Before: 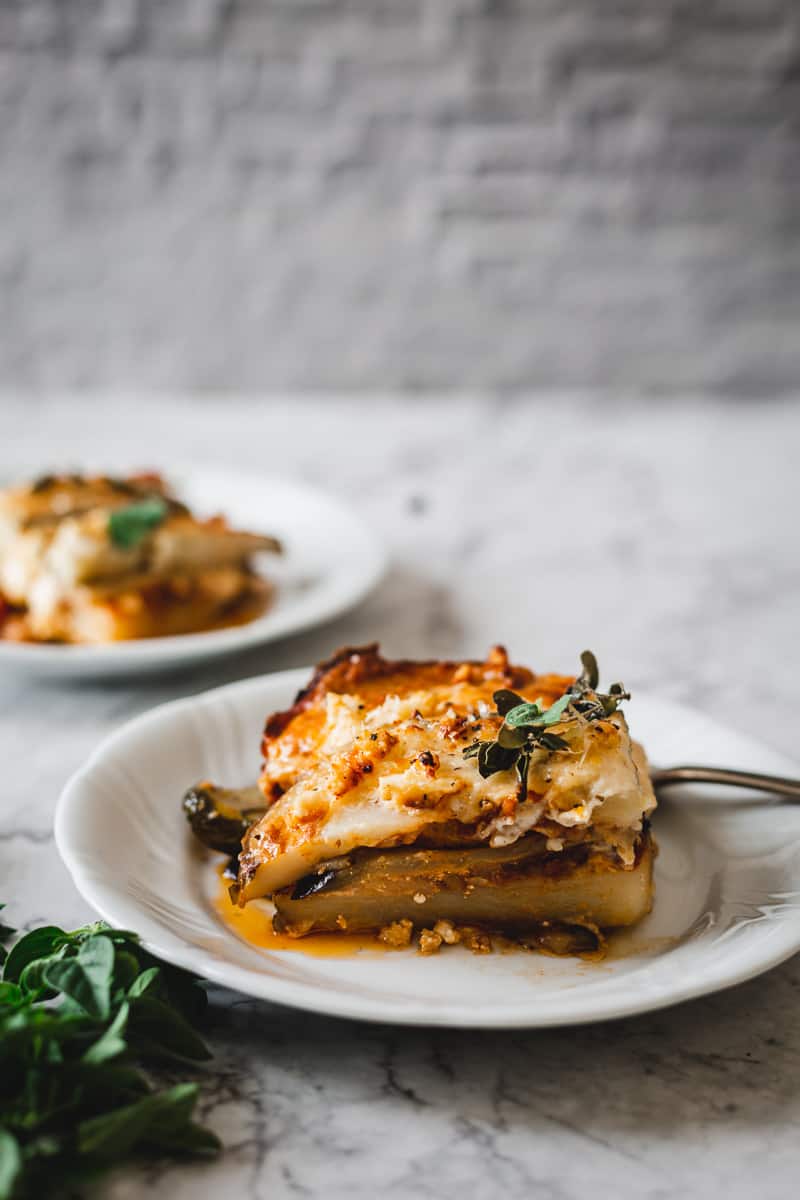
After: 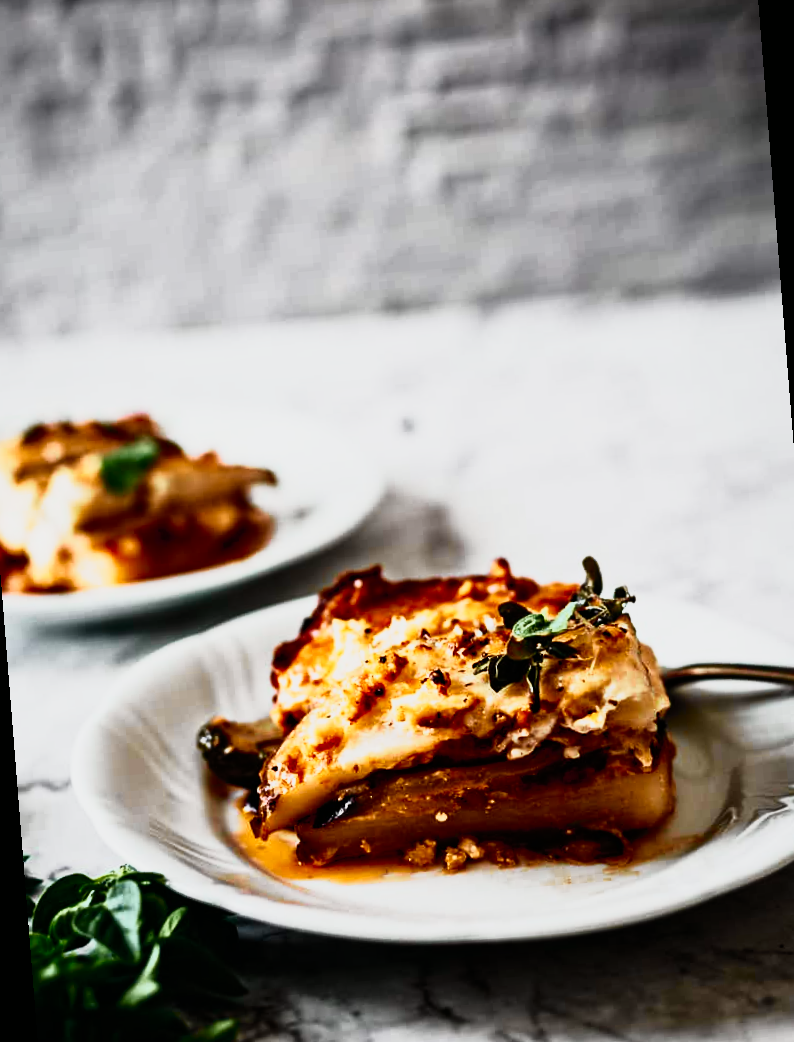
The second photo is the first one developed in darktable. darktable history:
sigmoid: skew -0.2, preserve hue 0%, red attenuation 0.1, red rotation 0.035, green attenuation 0.1, green rotation -0.017, blue attenuation 0.15, blue rotation -0.052, base primaries Rec2020
exposure: exposure 0.3 EV, compensate highlight preservation false
tone curve: curves: ch0 [(0, 0) (0.046, 0.031) (0.163, 0.114) (0.391, 0.432) (0.488, 0.561) (0.695, 0.839) (0.785, 0.904) (1, 0.965)]; ch1 [(0, 0) (0.248, 0.252) (0.427, 0.412) (0.482, 0.462) (0.499, 0.497) (0.518, 0.52) (0.535, 0.577) (0.585, 0.623) (0.679, 0.743) (0.788, 0.809) (1, 1)]; ch2 [(0, 0) (0.313, 0.262) (0.427, 0.417) (0.473, 0.47) (0.503, 0.503) (0.523, 0.515) (0.557, 0.596) (0.598, 0.646) (0.708, 0.771) (1, 1)], color space Lab, independent channels, preserve colors none
rgb curve: curves: ch0 [(0, 0) (0.415, 0.237) (1, 1)]
contrast equalizer: y [[0.5, 0.5, 0.544, 0.569, 0.5, 0.5], [0.5 ×6], [0.5 ×6], [0 ×6], [0 ×6]]
rotate and perspective: rotation -4.57°, crop left 0.054, crop right 0.944, crop top 0.087, crop bottom 0.914
